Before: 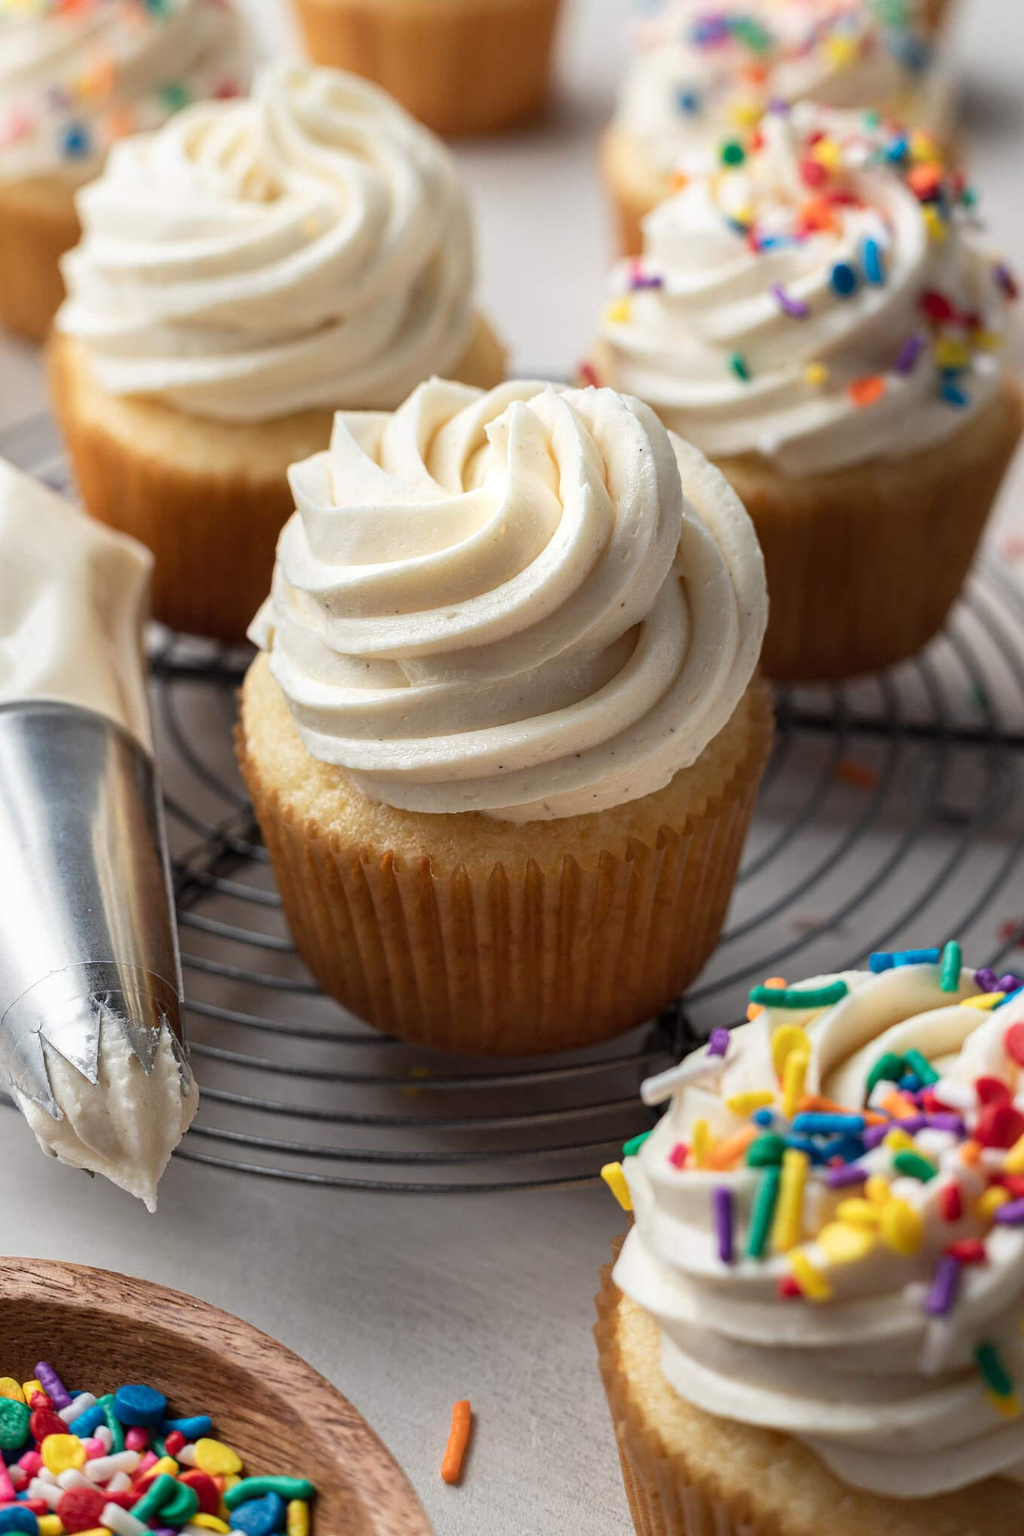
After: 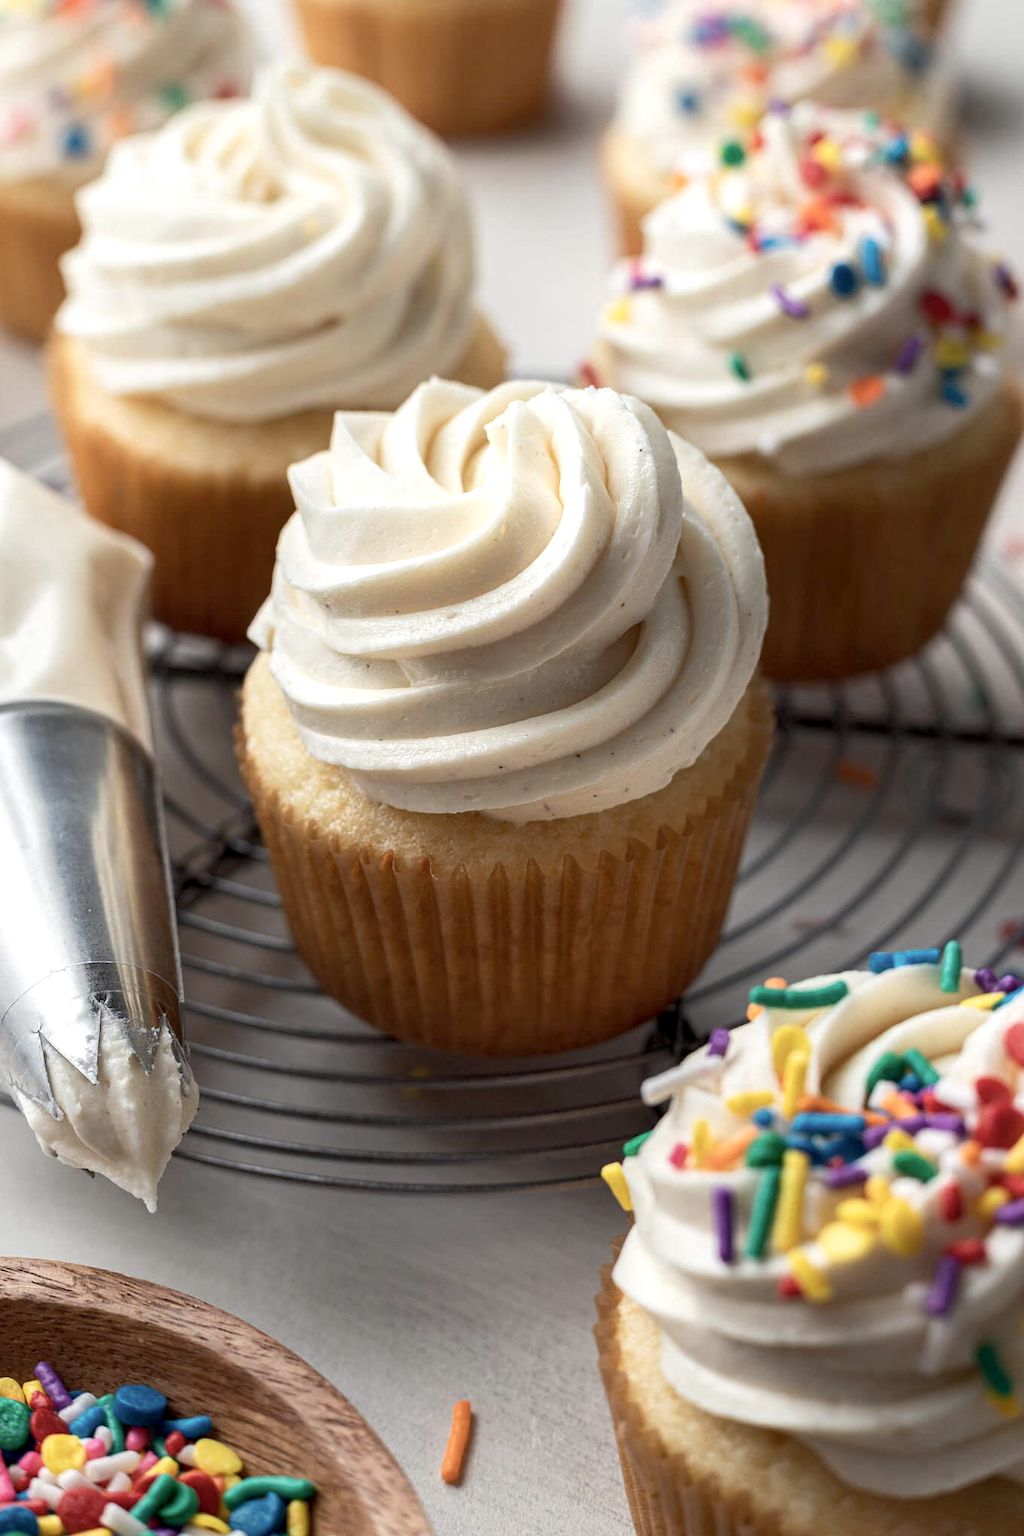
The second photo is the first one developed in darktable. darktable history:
exposure: black level correction 0.004, exposure 0.39 EV, compensate highlight preservation false
tone equalizer: -8 EV 0.249 EV, -7 EV 0.394 EV, -6 EV 0.381 EV, -5 EV 0.23 EV, -3 EV -0.244 EV, -2 EV -0.442 EV, -1 EV -0.414 EV, +0 EV -0.232 EV
color correction: highlights b* 0.029, saturation 0.807
